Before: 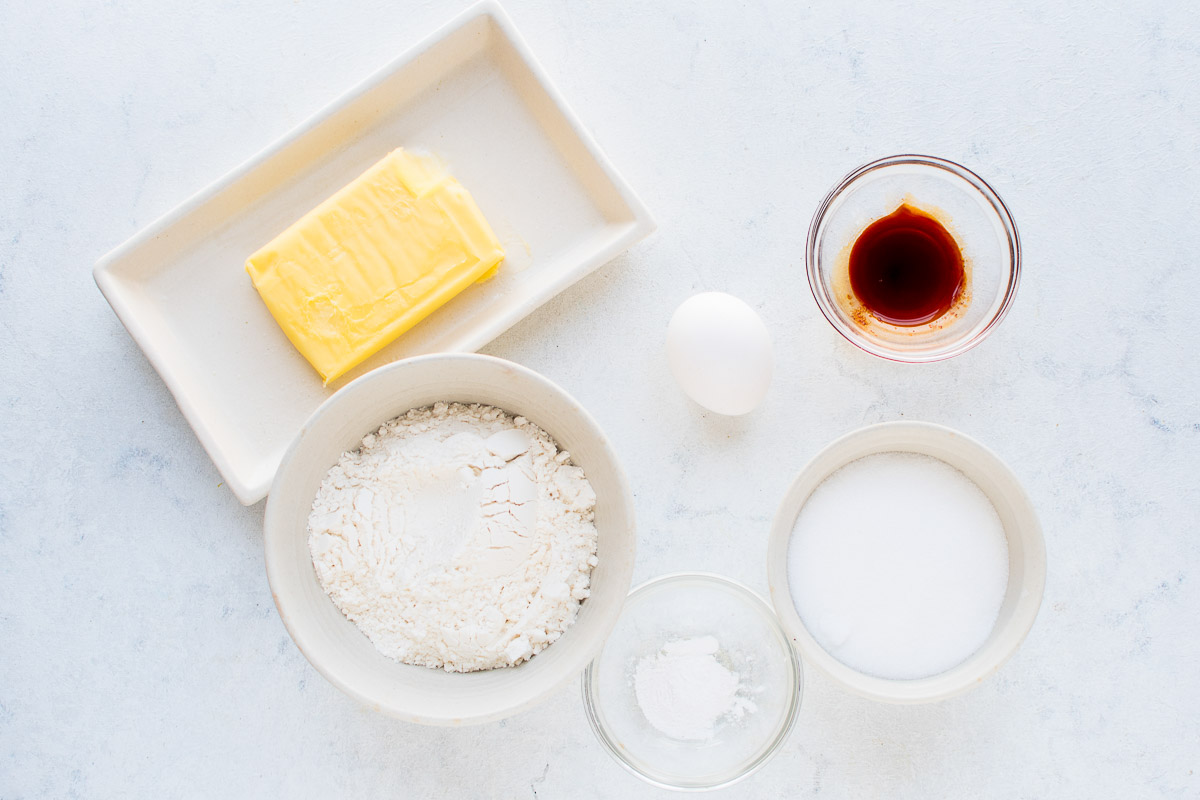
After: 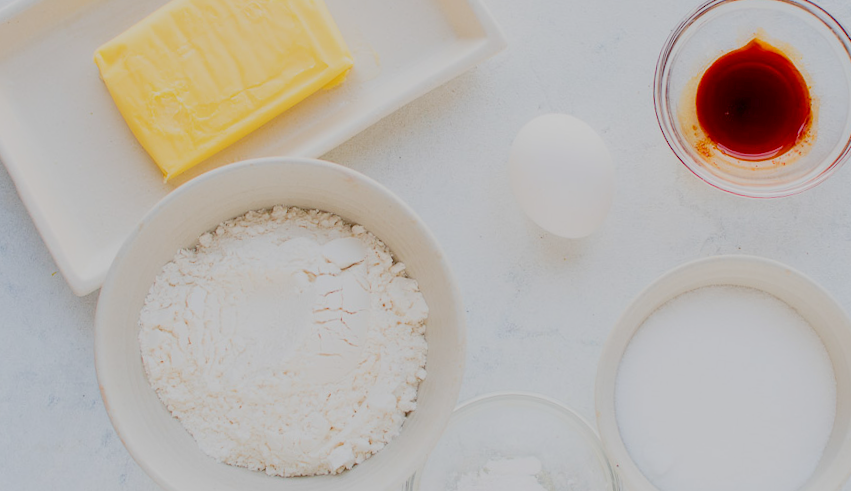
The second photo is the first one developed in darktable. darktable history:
color balance rgb: perceptual saturation grading › global saturation 20%, perceptual saturation grading › highlights -25.229%, perceptual saturation grading › shadows 24.364%, contrast -29.989%
crop and rotate: angle -3.78°, left 9.922%, top 20.722%, right 12.21%, bottom 11.923%
